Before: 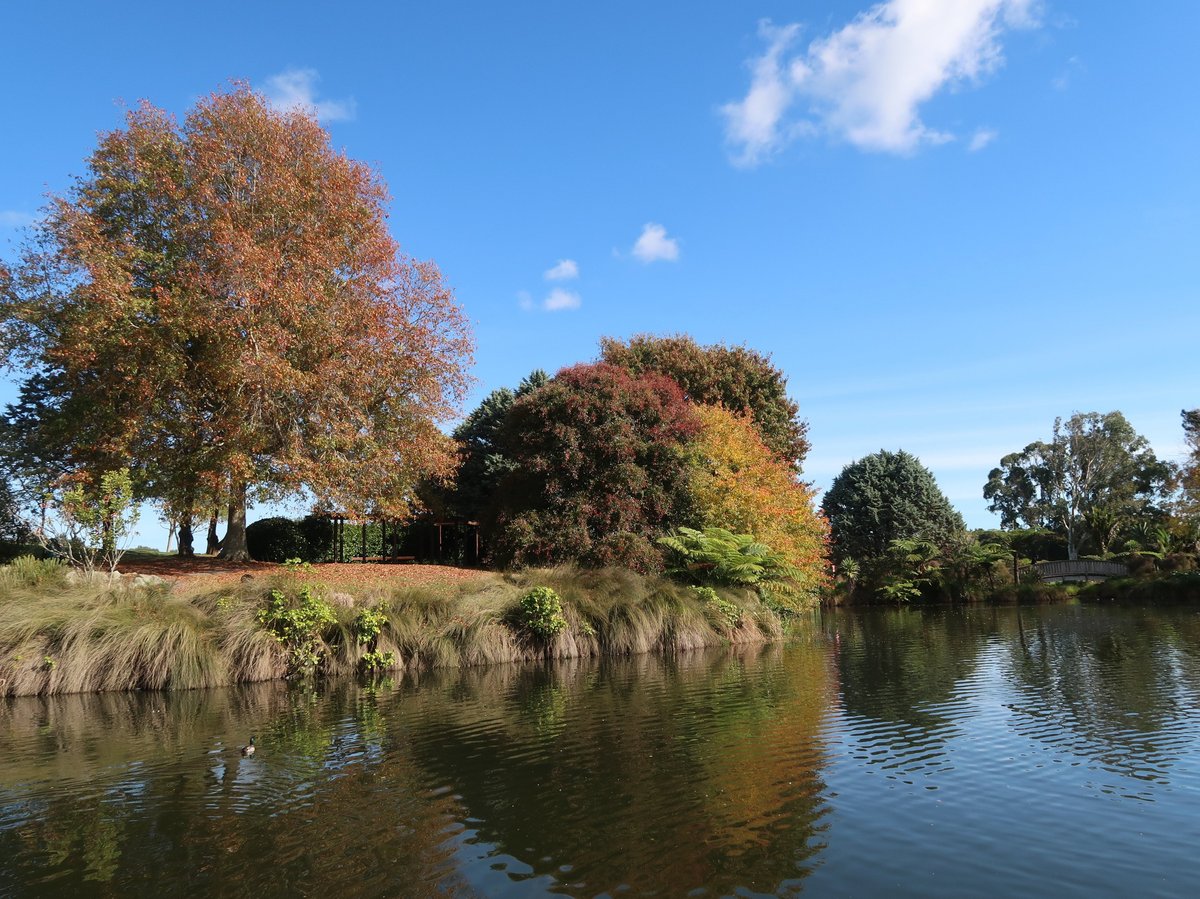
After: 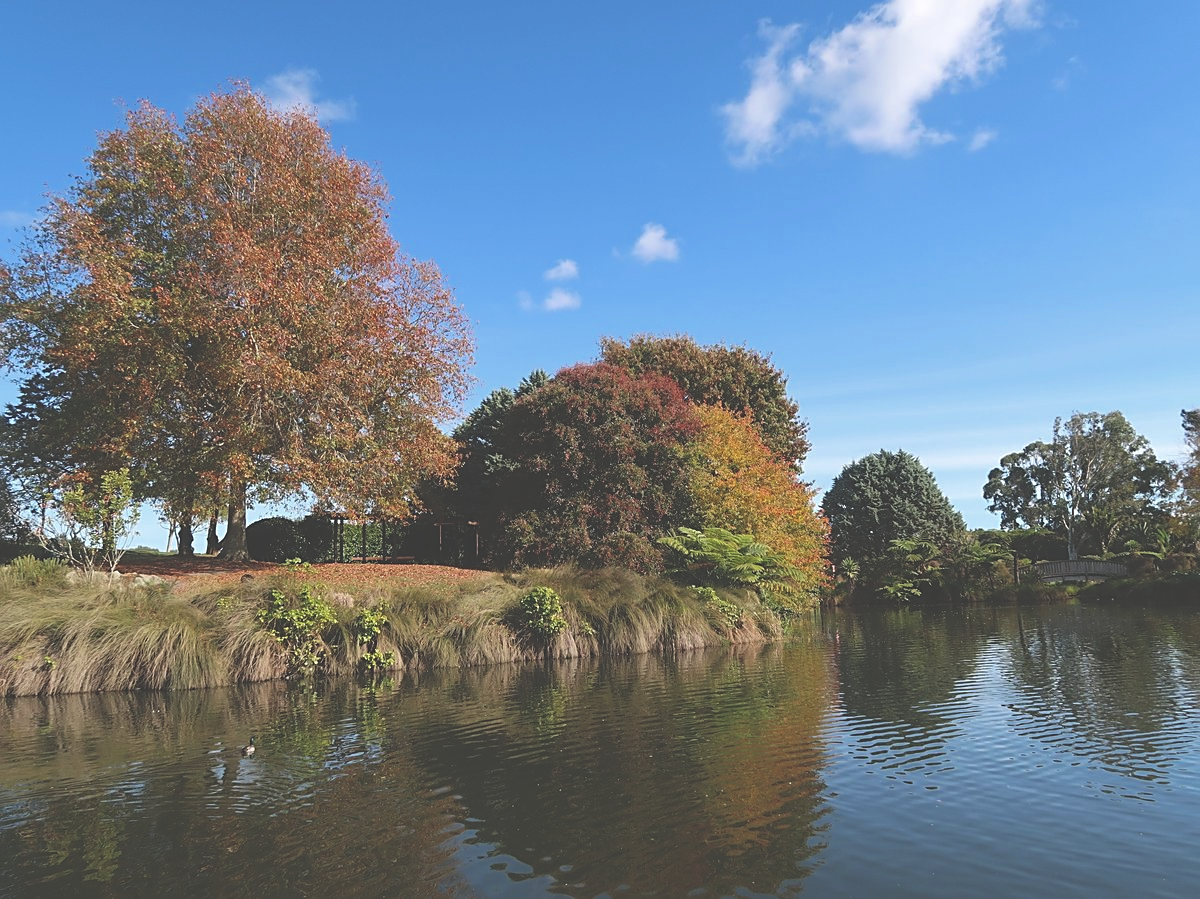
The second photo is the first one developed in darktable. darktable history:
sharpen: on, module defaults
exposure: black level correction -0.041, exposure 0.059 EV, compensate highlight preservation false
color zones: curves: ch0 [(0, 0.444) (0.143, 0.442) (0.286, 0.441) (0.429, 0.441) (0.571, 0.441) (0.714, 0.441) (0.857, 0.442) (1, 0.444)]
